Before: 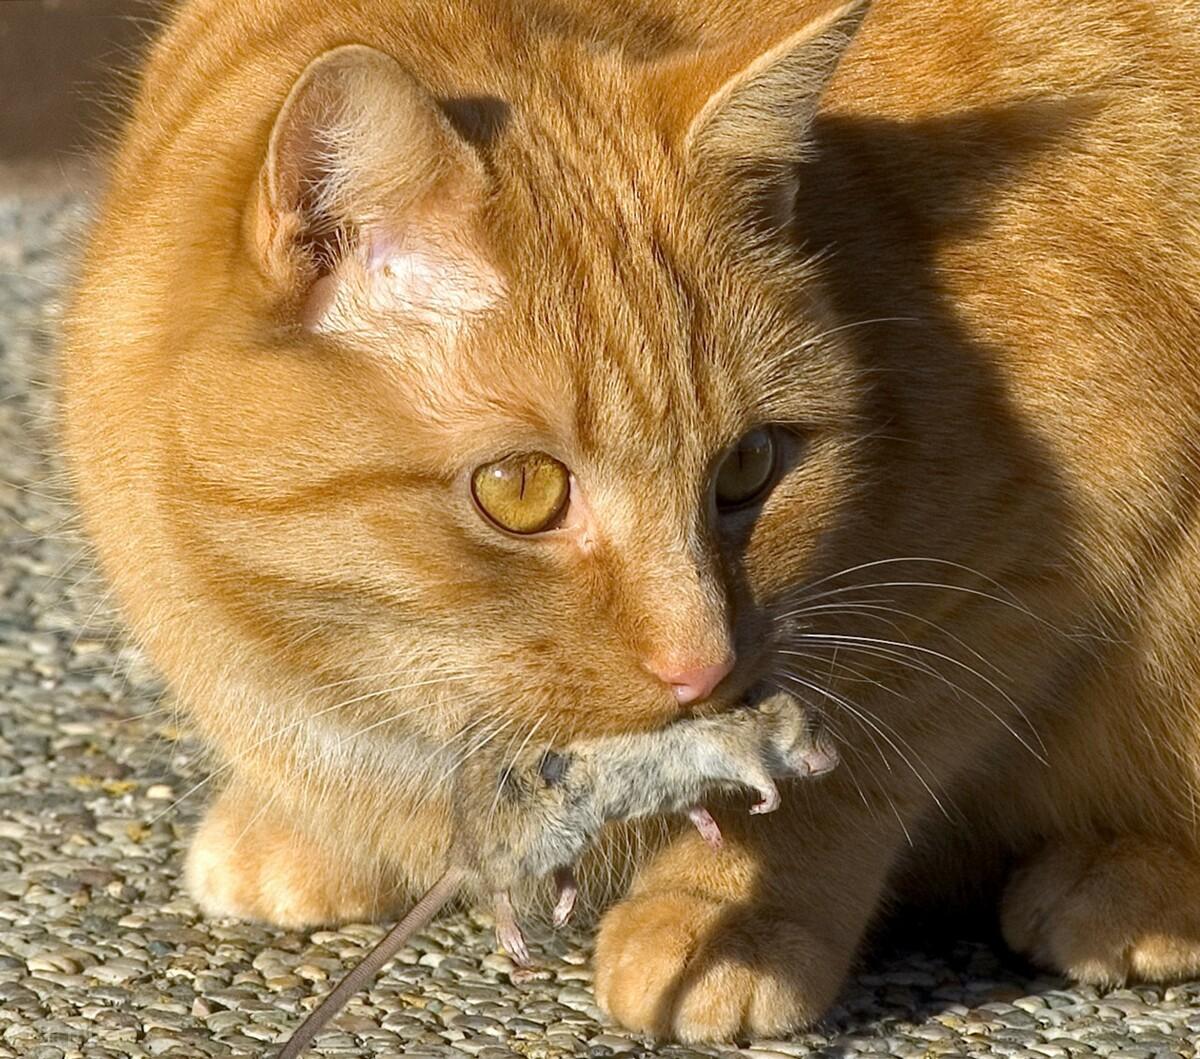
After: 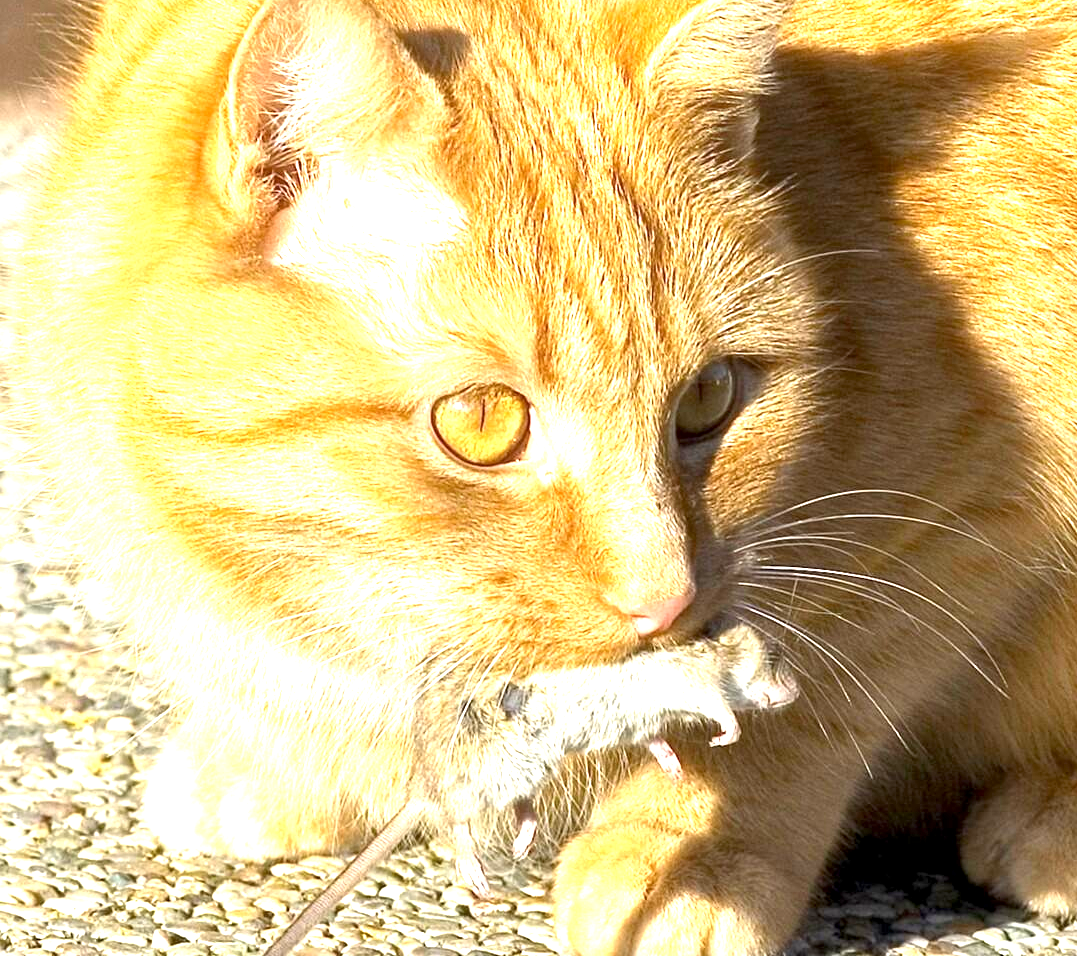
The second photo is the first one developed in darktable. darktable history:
crop: left 3.387%, top 6.456%, right 6.811%, bottom 3.205%
exposure: black level correction 0.001, exposure 1.733 EV, compensate exposure bias true, compensate highlight preservation false
